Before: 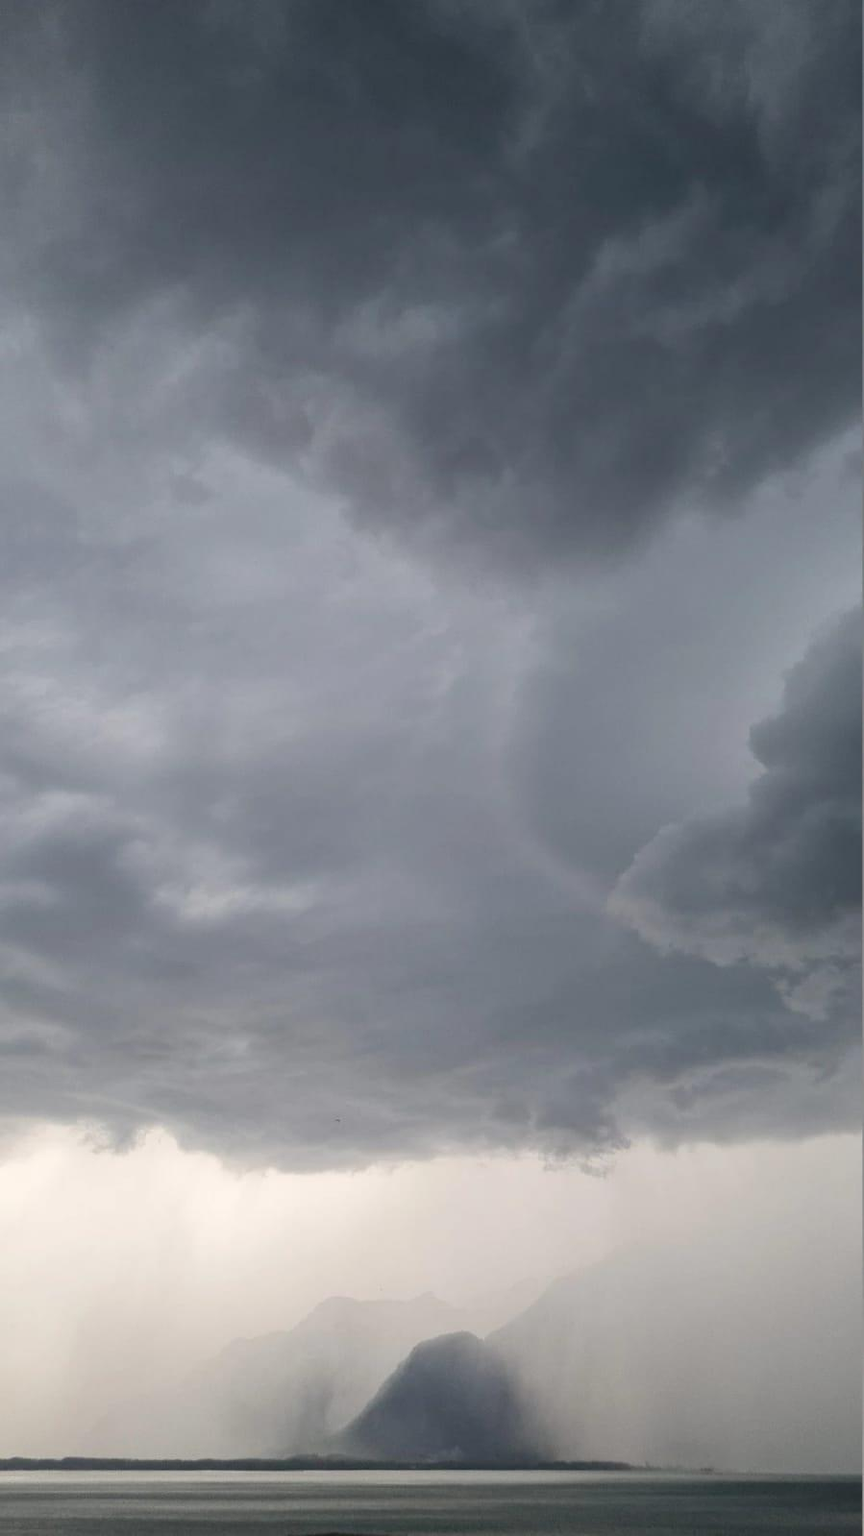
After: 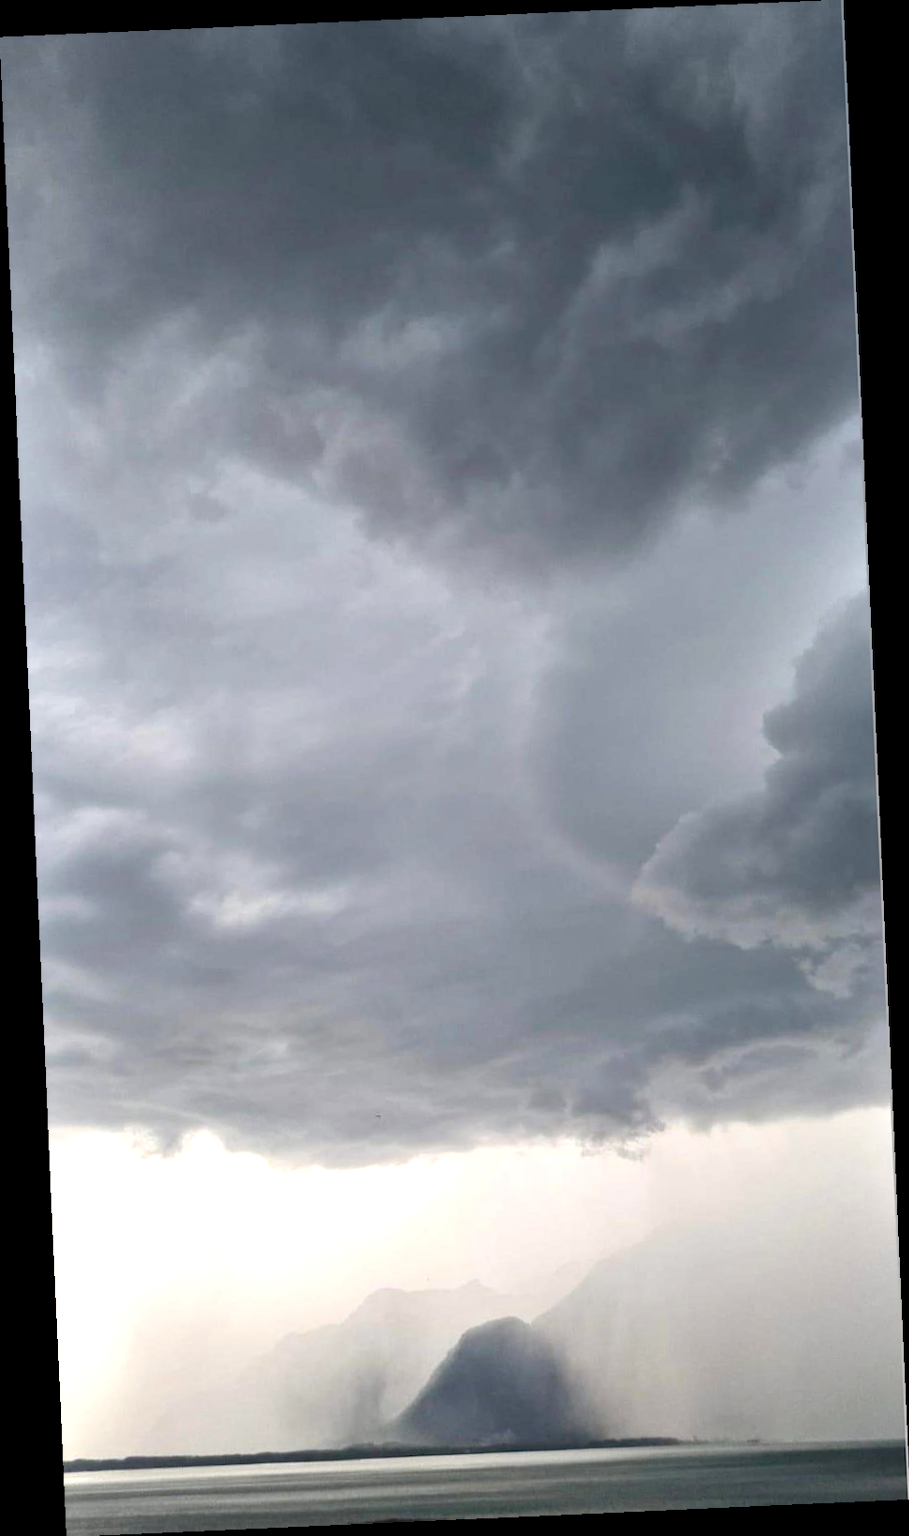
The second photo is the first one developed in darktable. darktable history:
rotate and perspective: rotation -2.56°, automatic cropping off
exposure: black level correction 0, exposure 0.5 EV, compensate exposure bias true, compensate highlight preservation false
contrast equalizer: octaves 7, y [[0.528, 0.548, 0.563, 0.562, 0.546, 0.526], [0.55 ×6], [0 ×6], [0 ×6], [0 ×6]]
